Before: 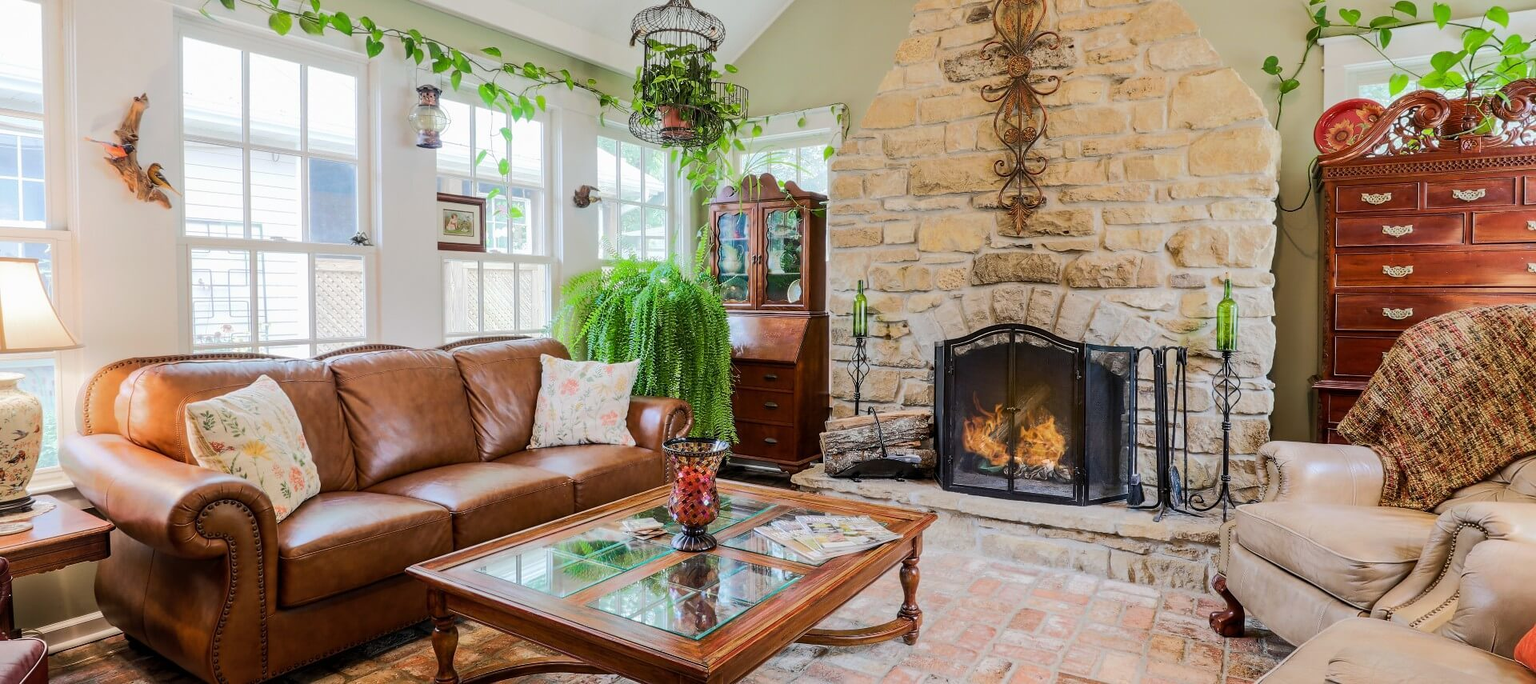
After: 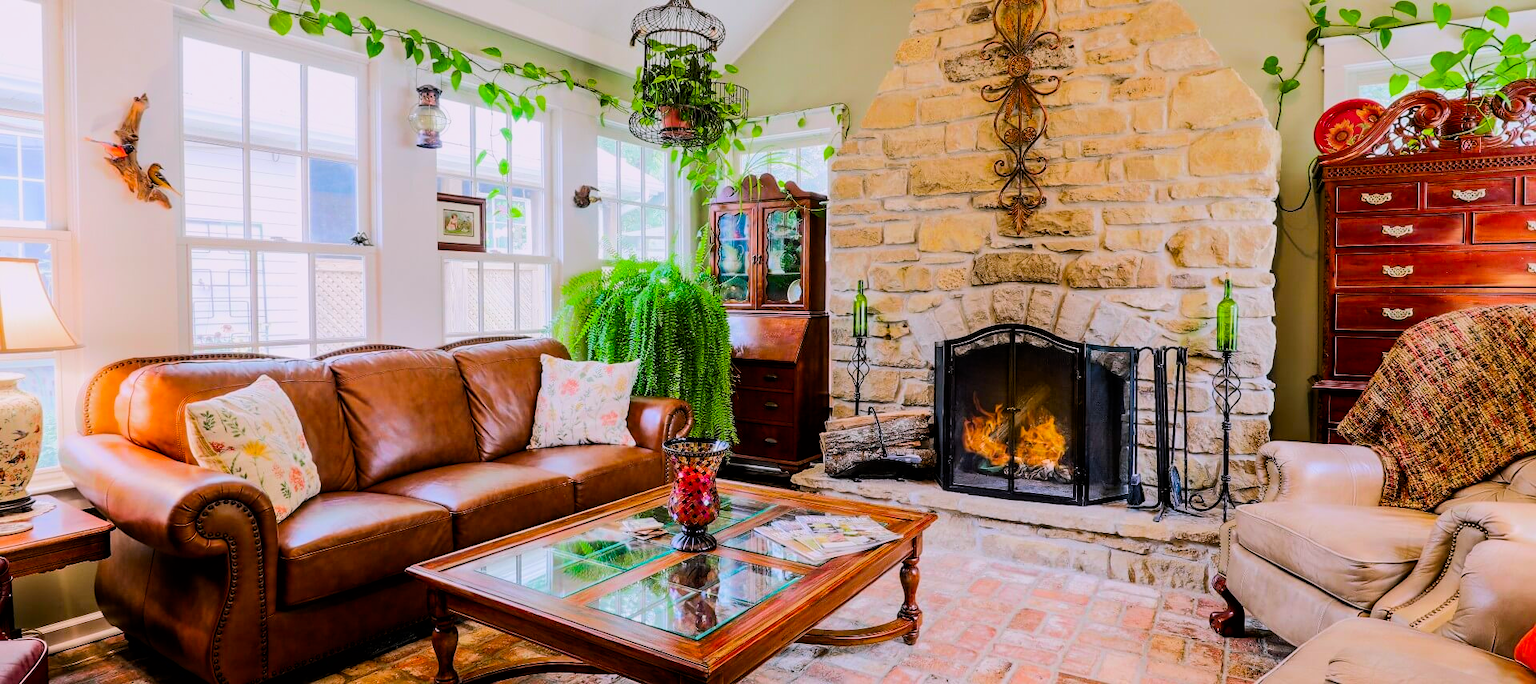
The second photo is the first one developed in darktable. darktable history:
filmic rgb: black relative exposure -11.91 EV, white relative exposure 5.41 EV, threshold 3.04 EV, hardness 4.48, latitude 50.16%, contrast 1.142, enable highlight reconstruction true
color balance rgb: highlights gain › chroma 2.043%, highlights gain › hue 291.08°, perceptual saturation grading › global saturation 25.274%
contrast brightness saturation: contrast 0.094, saturation 0.283
